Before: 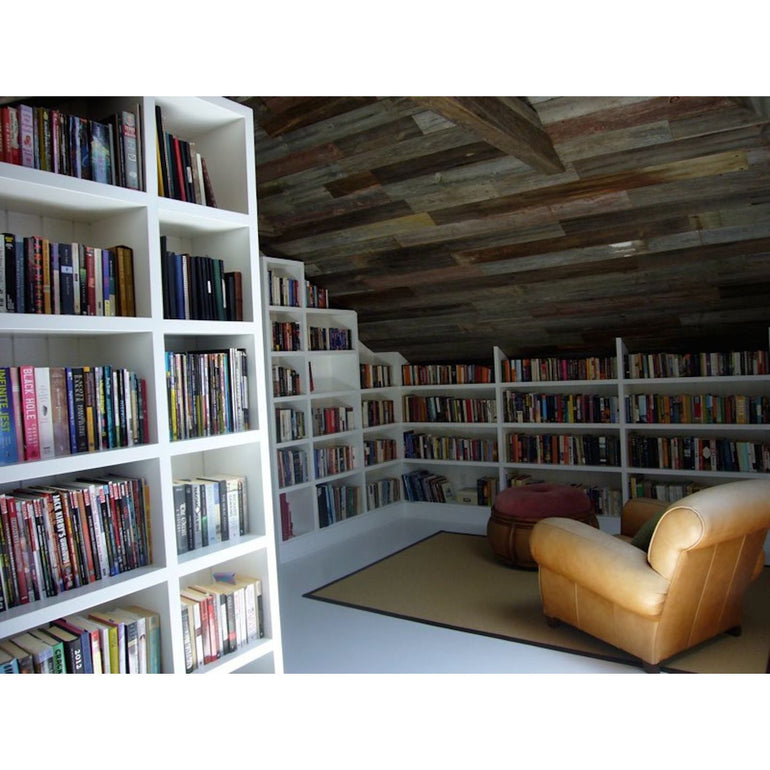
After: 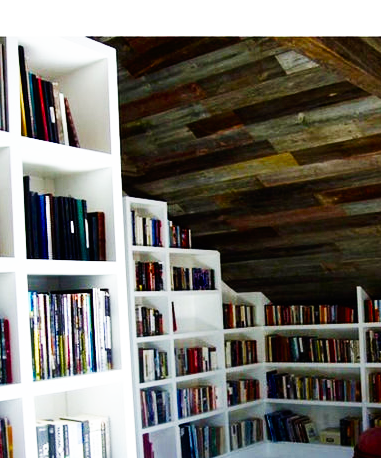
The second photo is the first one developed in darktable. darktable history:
color balance rgb: shadows lift › luminance -19.753%, perceptual saturation grading › global saturation 20%, perceptual saturation grading › highlights -49.948%, perceptual saturation grading › shadows 24.774%, global vibrance 10.57%, saturation formula JzAzBz (2021)
crop: left 17.916%, top 7.819%, right 32.498%, bottom 32.616%
base curve: curves: ch0 [(0, 0) (0.007, 0.004) (0.027, 0.03) (0.046, 0.07) (0.207, 0.54) (0.442, 0.872) (0.673, 0.972) (1, 1)], preserve colors none
